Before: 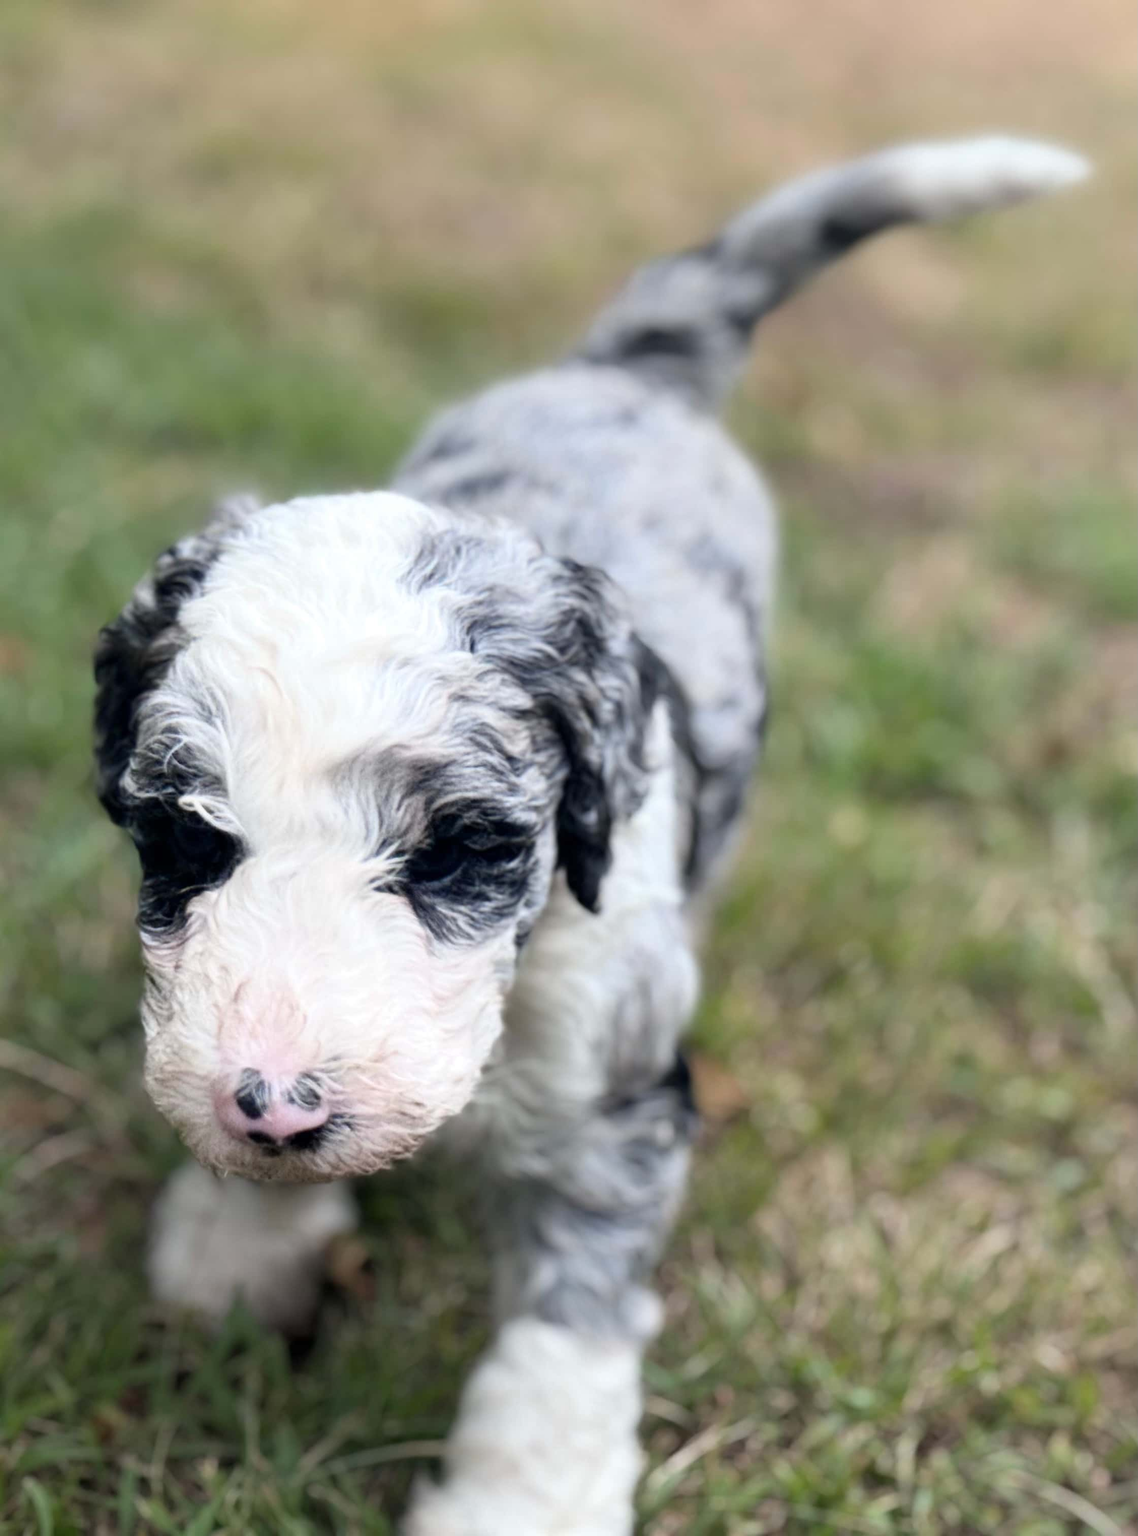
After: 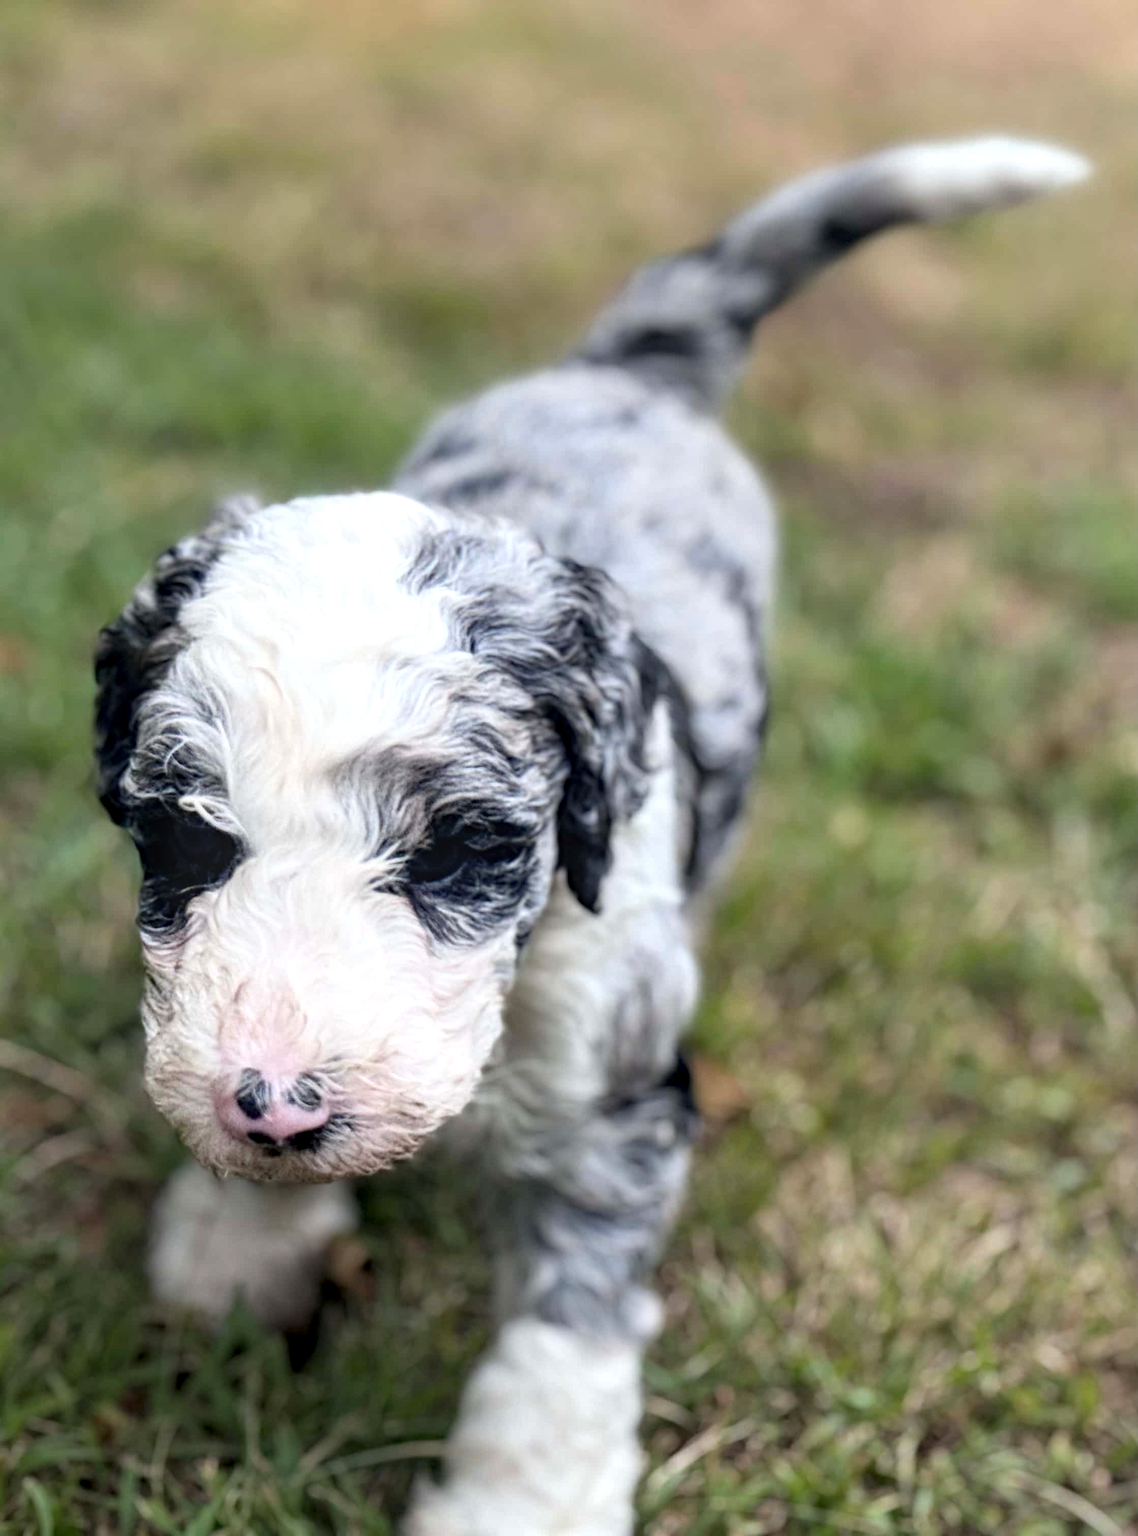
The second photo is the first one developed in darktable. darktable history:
haze removal: compatibility mode true, adaptive false
local contrast: detail 130%
